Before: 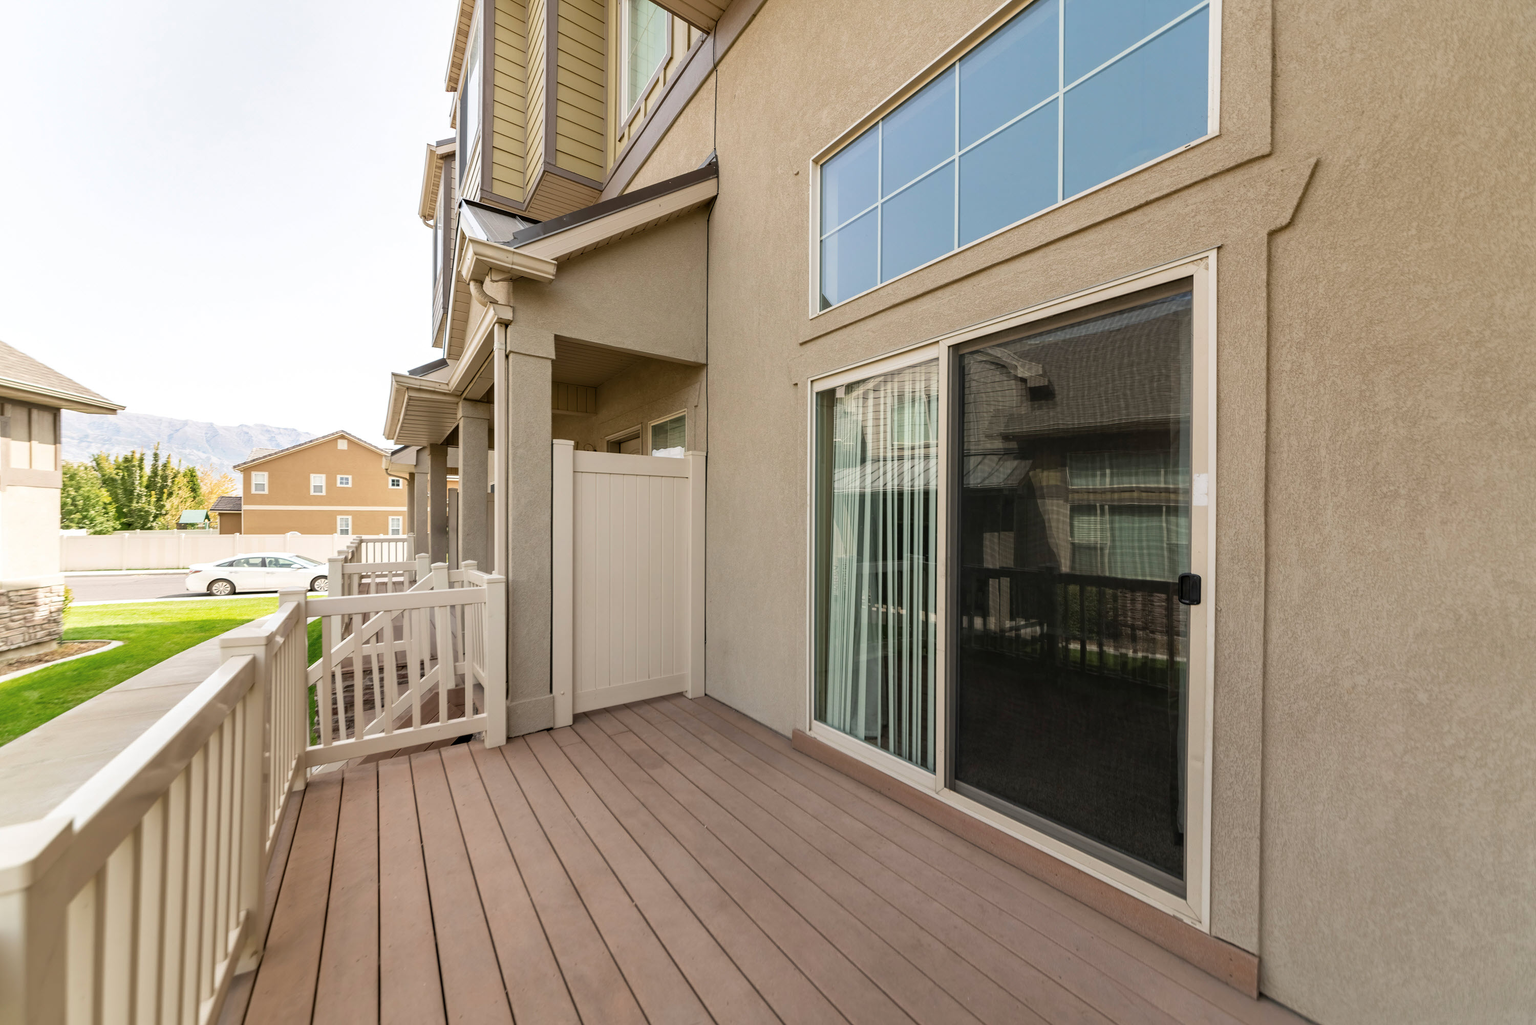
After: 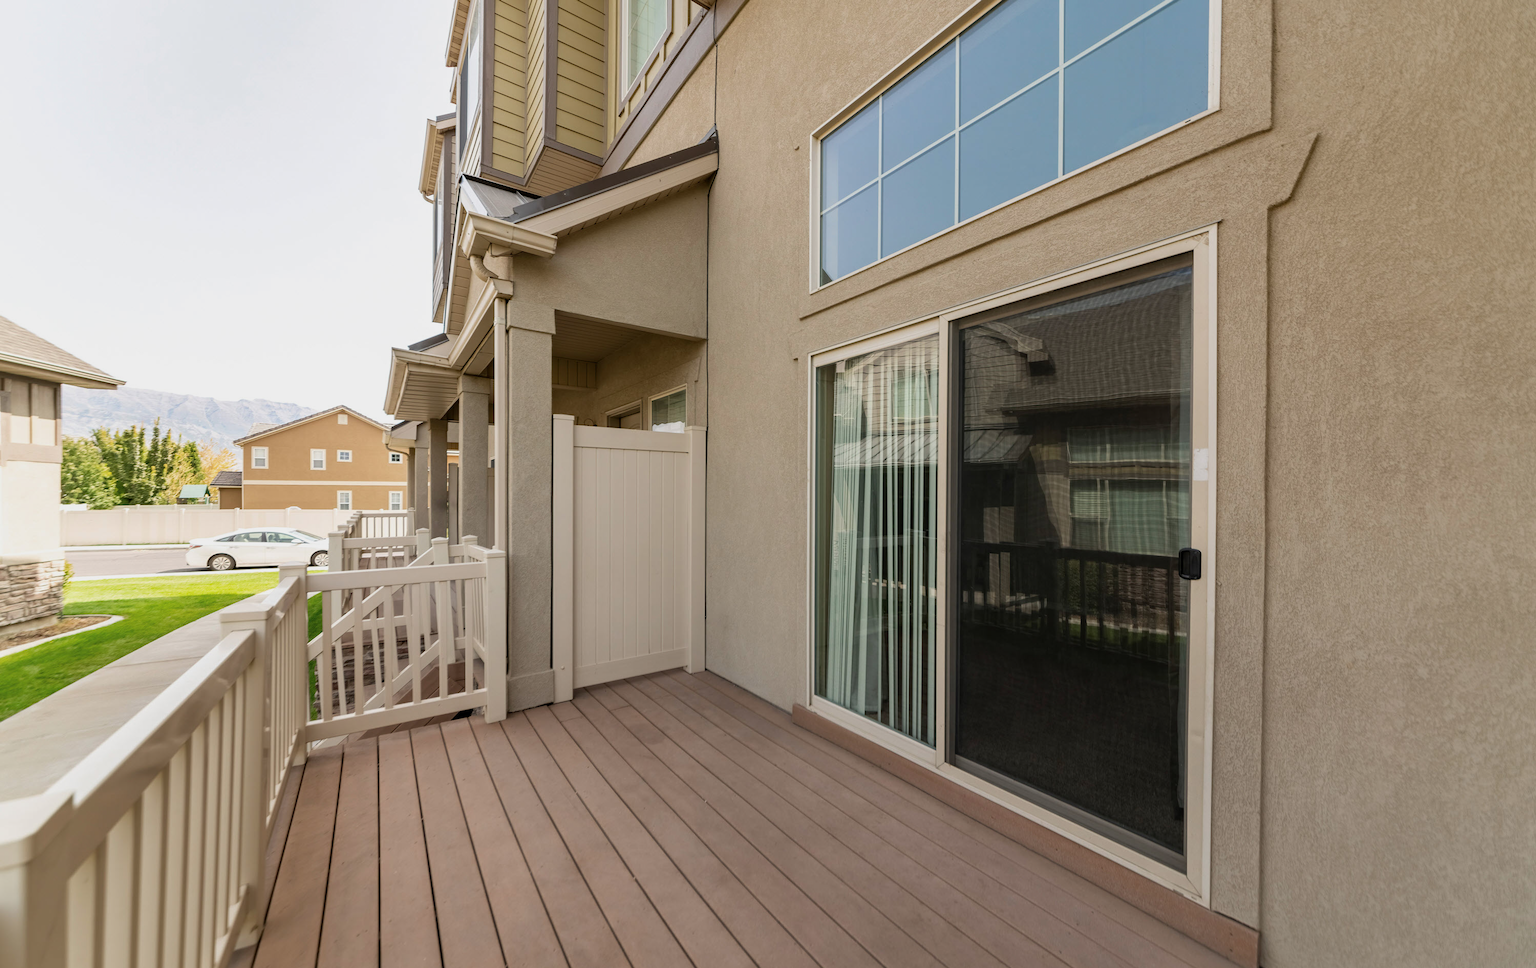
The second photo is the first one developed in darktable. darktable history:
crop and rotate: top 2.479%, bottom 3.018%
exposure: exposure -0.242 EV, compensate highlight preservation false
